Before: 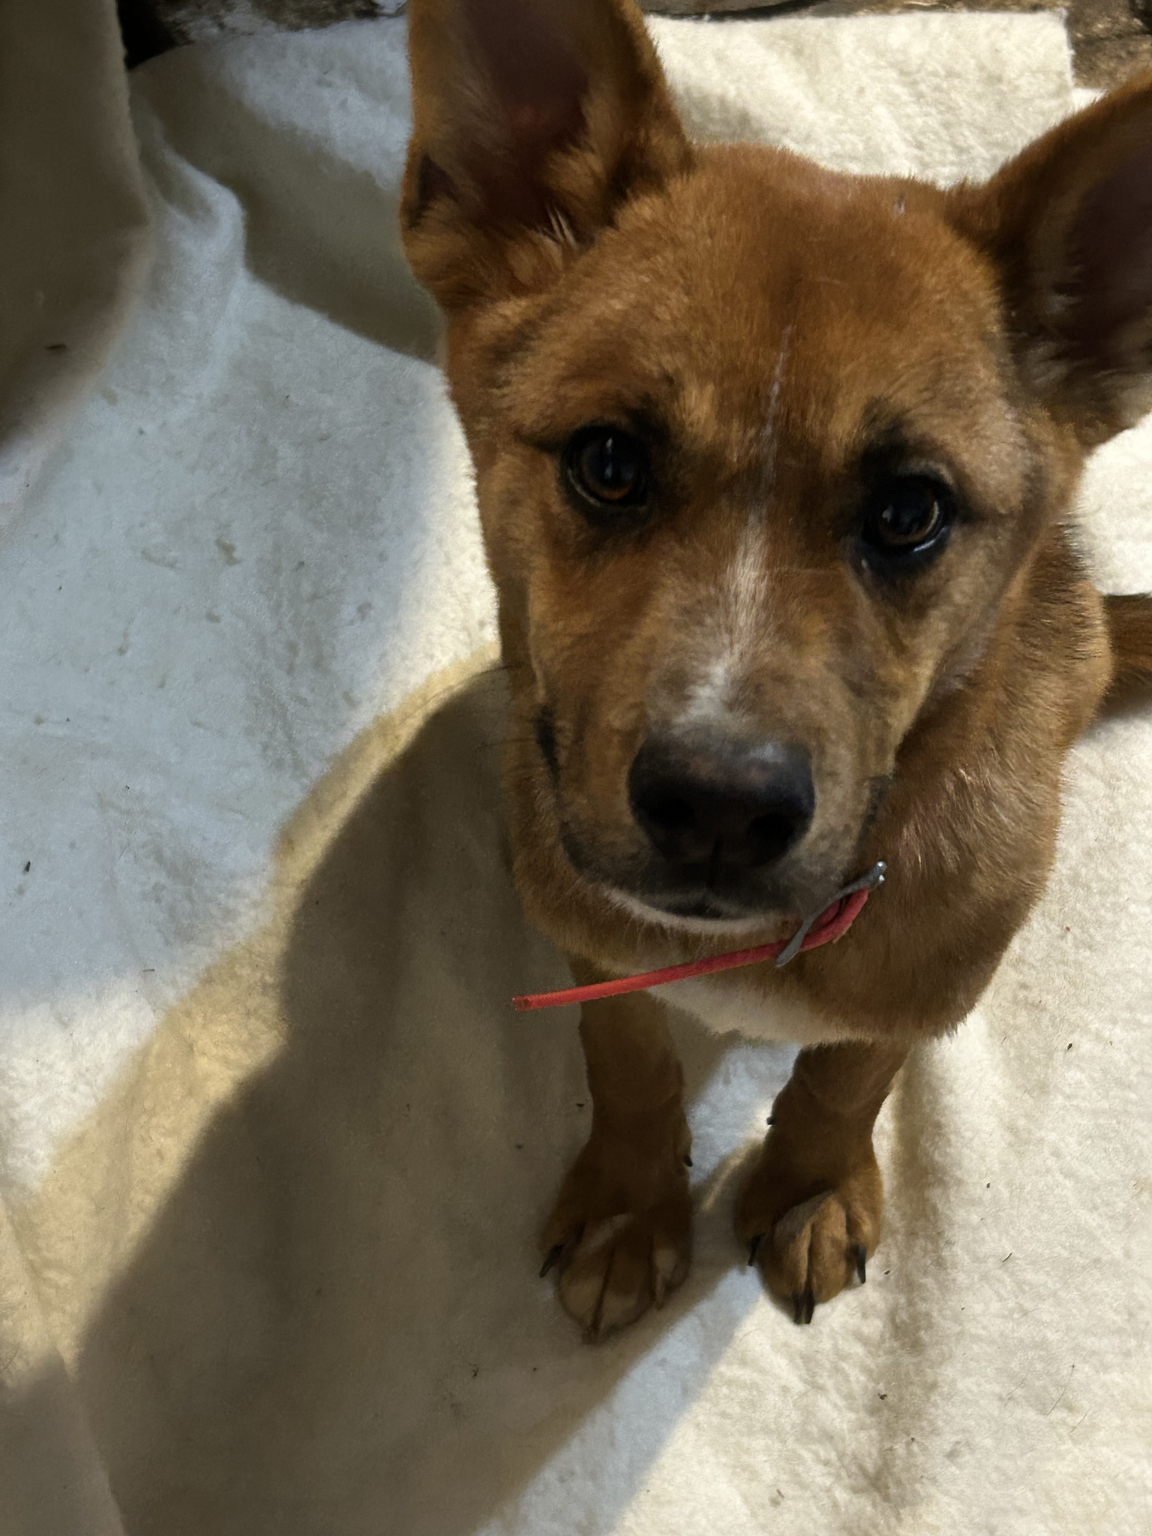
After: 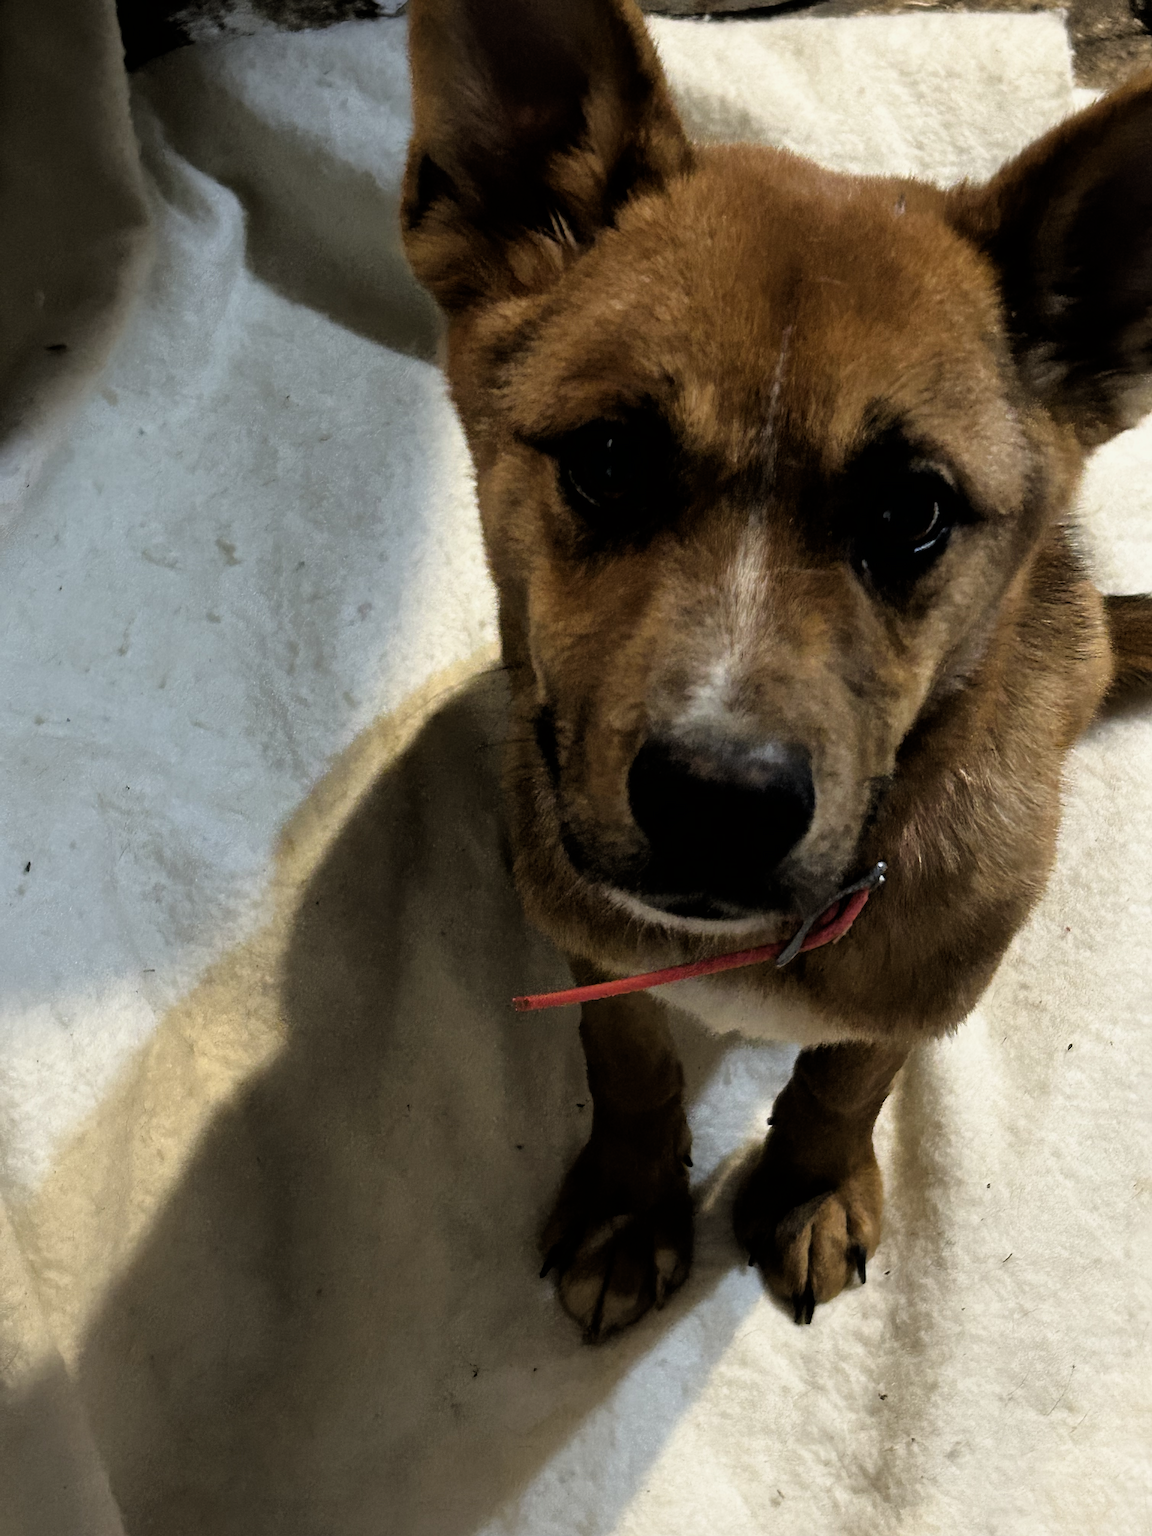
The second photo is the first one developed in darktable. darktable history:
filmic rgb: black relative exposure -4.93 EV, white relative exposure 2.84 EV, hardness 3.72
white balance: emerald 1
sharpen: on, module defaults
